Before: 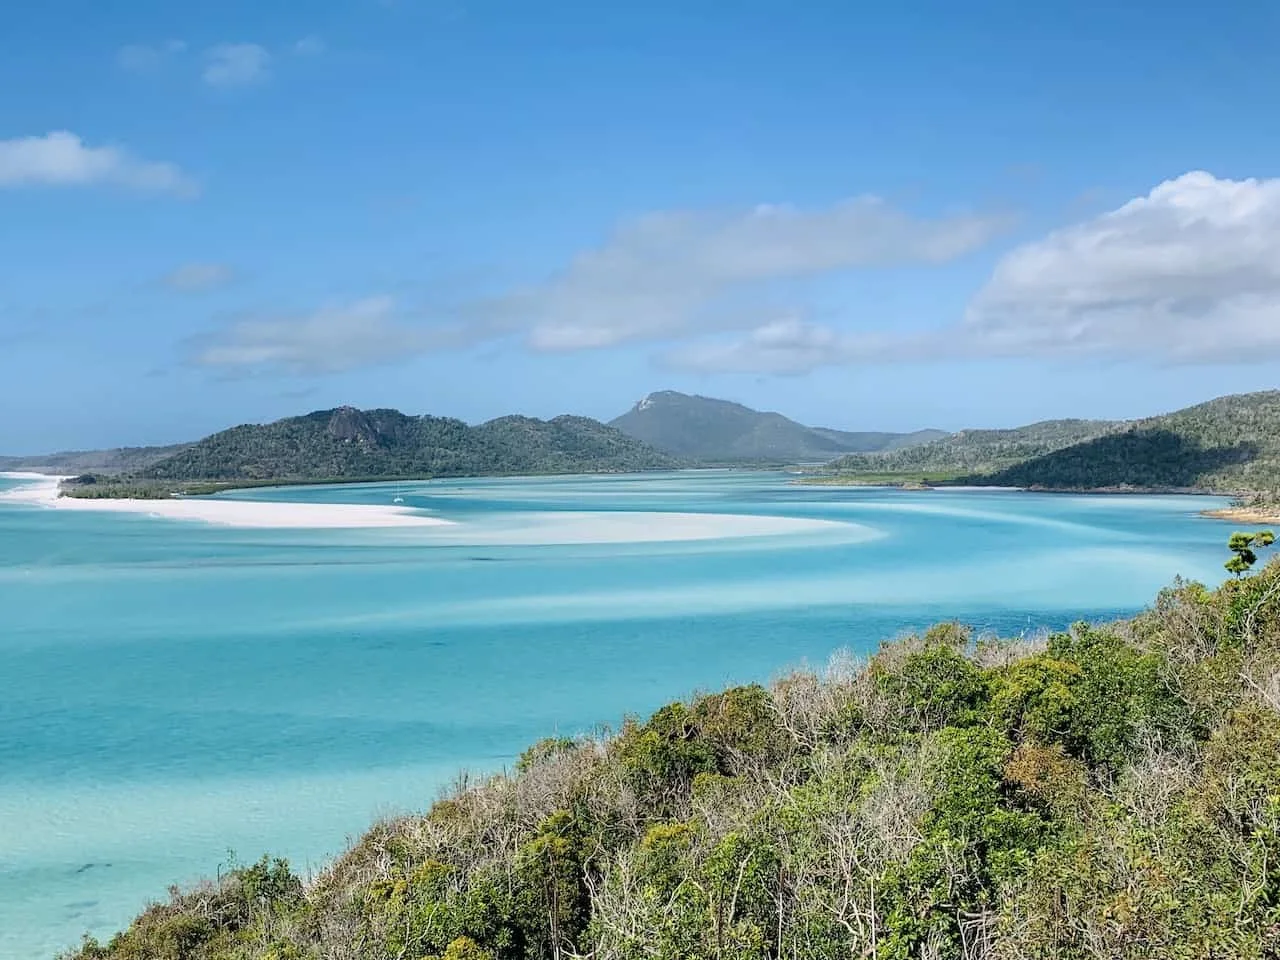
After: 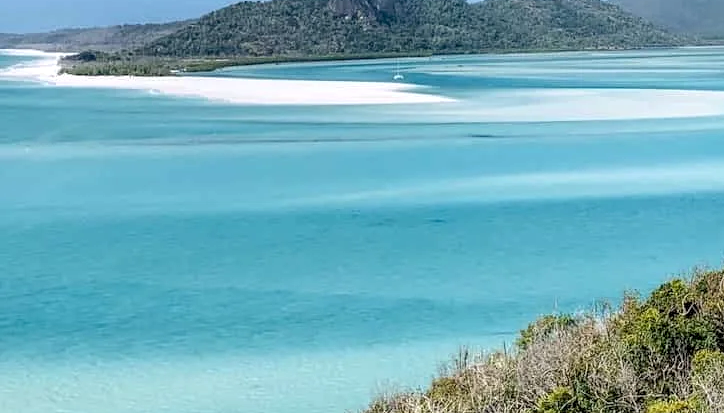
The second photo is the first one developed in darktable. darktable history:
crop: top 44.133%, right 43.391%, bottom 12.816%
exposure: black level correction 0.002, exposure 0.149 EV, compensate exposure bias true, compensate highlight preservation false
local contrast: on, module defaults
